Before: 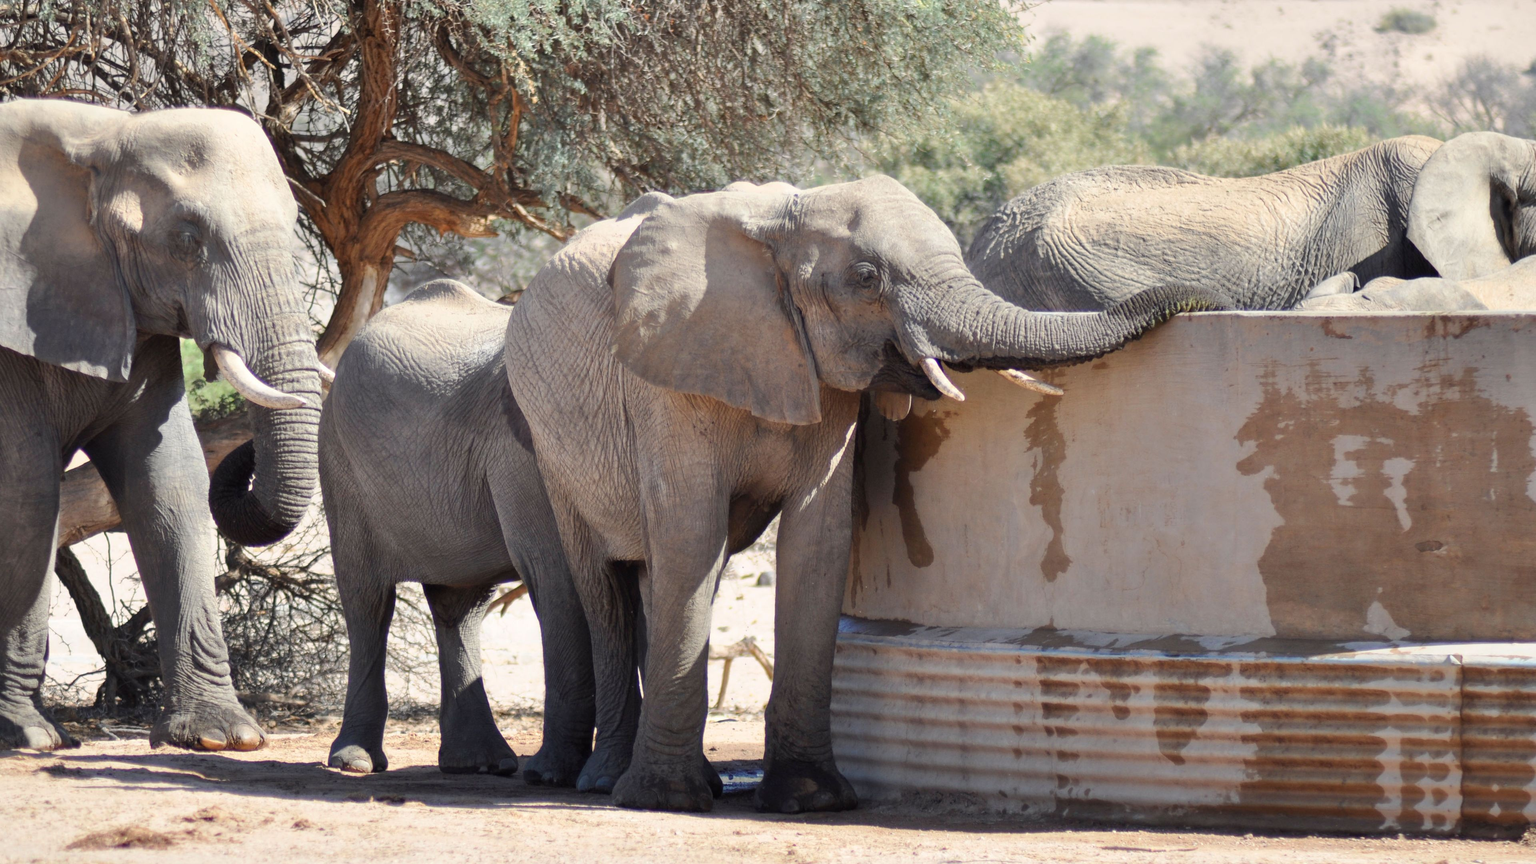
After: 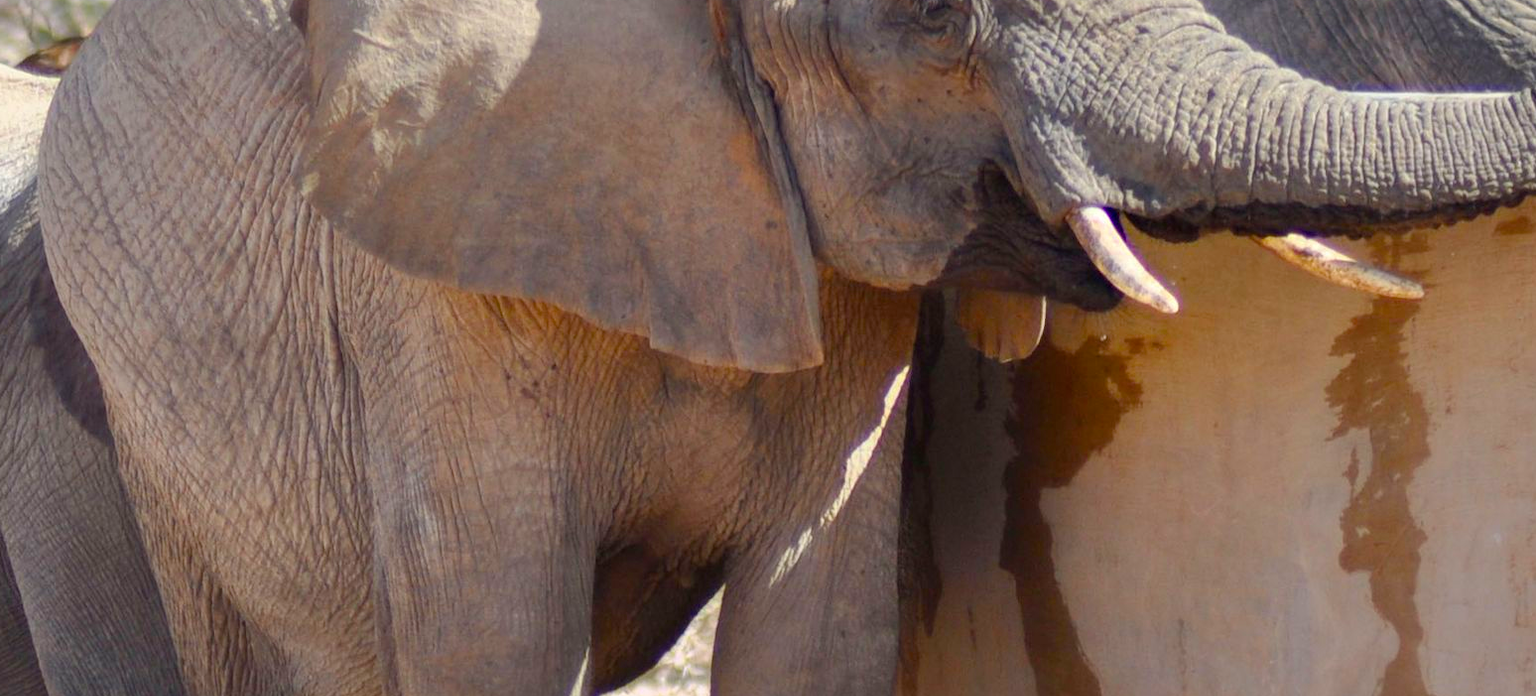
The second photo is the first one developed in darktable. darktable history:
crop: left 31.884%, top 31.849%, right 27.778%, bottom 35.65%
color balance rgb: perceptual saturation grading › global saturation 36.902%, perceptual saturation grading › shadows 35.624%
